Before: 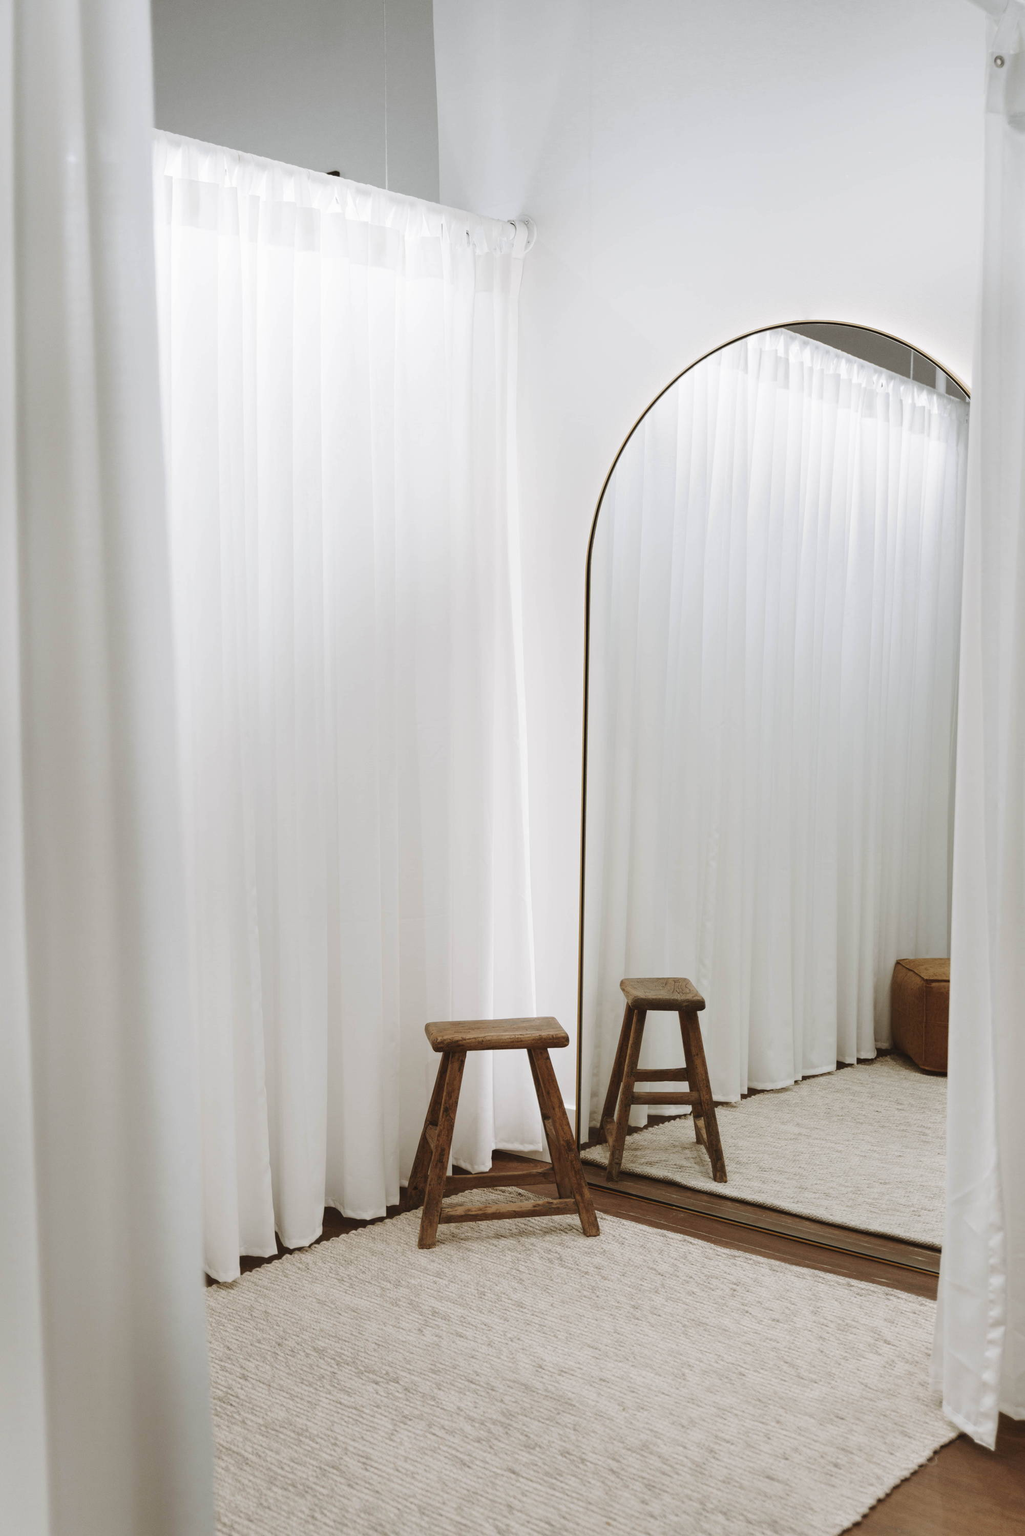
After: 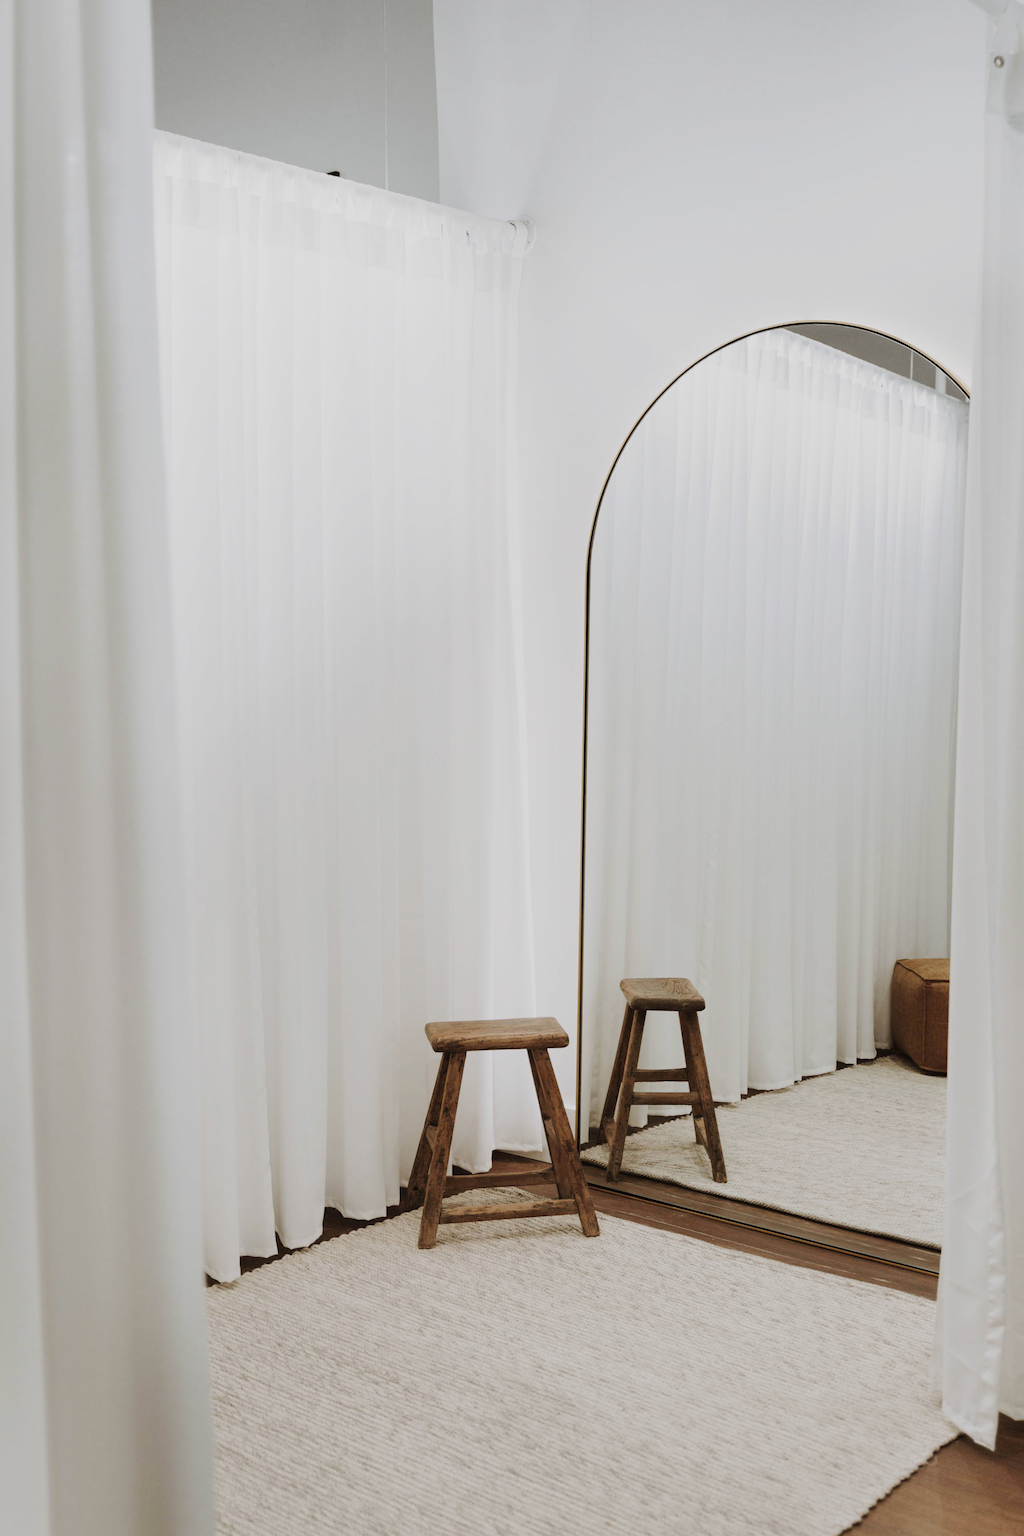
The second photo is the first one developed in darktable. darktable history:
filmic rgb: black relative exposure -7.65 EV, white relative exposure 4.56 EV, hardness 3.61
exposure: exposure 0.292 EV, compensate highlight preservation false
